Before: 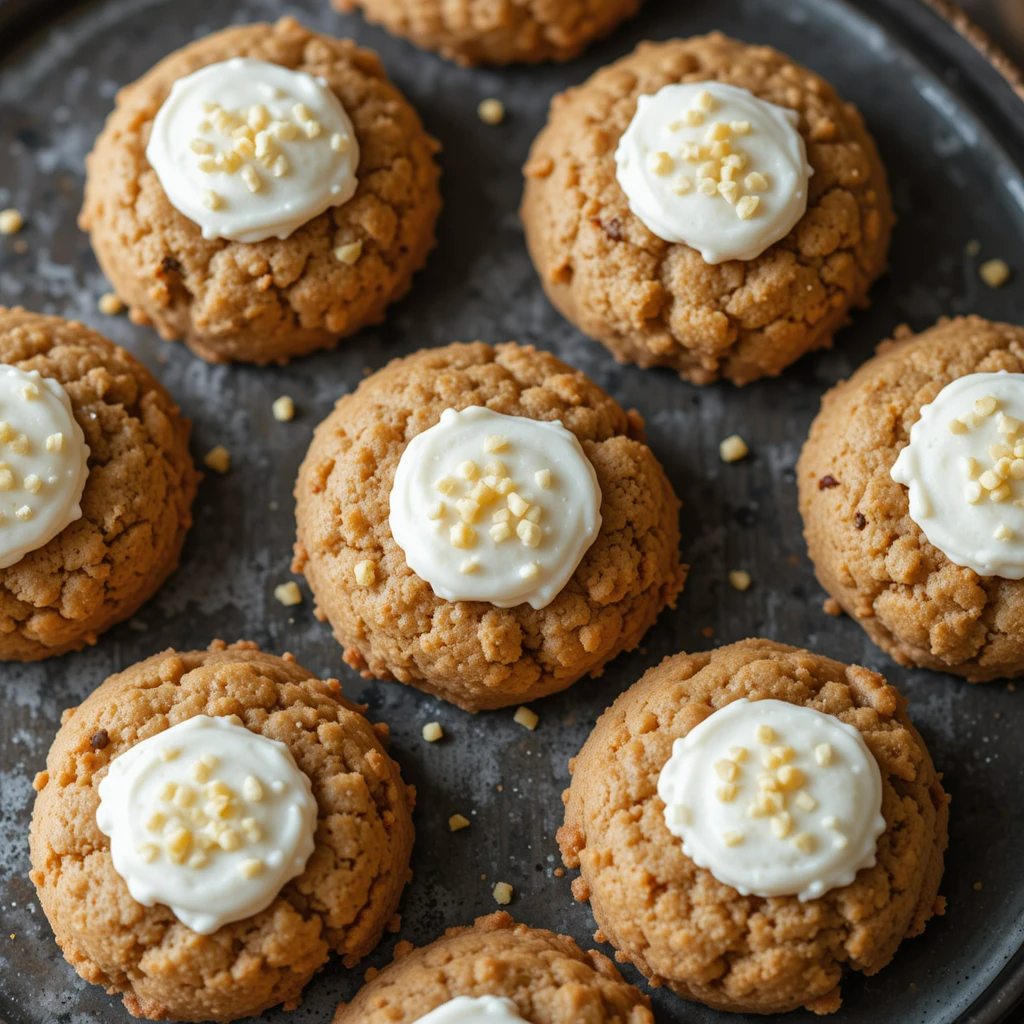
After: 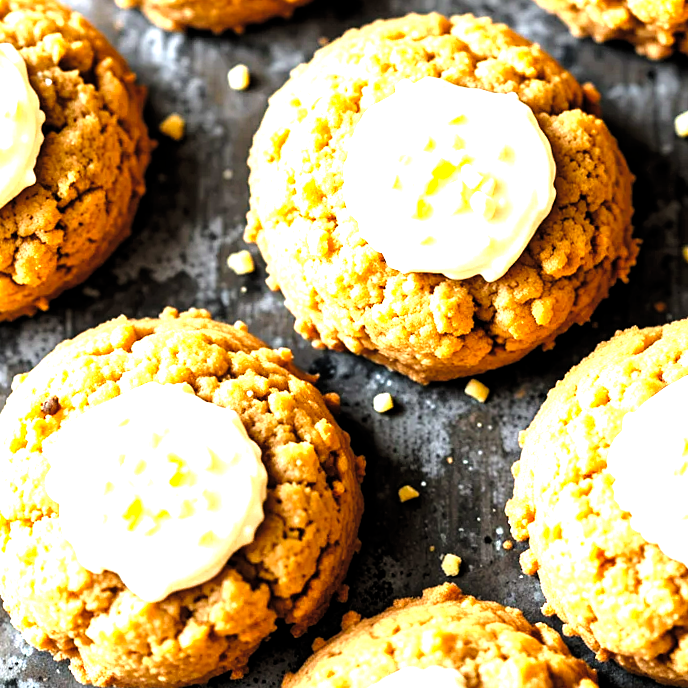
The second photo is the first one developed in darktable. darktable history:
levels: levels [0.044, 0.475, 0.791]
base curve: curves: ch0 [(0, 0) (0.012, 0.01) (0.073, 0.168) (0.31, 0.711) (0.645, 0.957) (1, 1)], preserve colors none
contrast brightness saturation: brightness 0.09, saturation 0.19
crop and rotate: angle -0.82°, left 3.85%, top 31.828%, right 27.992%
color zones: curves: ch0 [(0, 0.465) (0.092, 0.596) (0.289, 0.464) (0.429, 0.453) (0.571, 0.464) (0.714, 0.455) (0.857, 0.462) (1, 0.465)]
sharpen: amount 0.2
